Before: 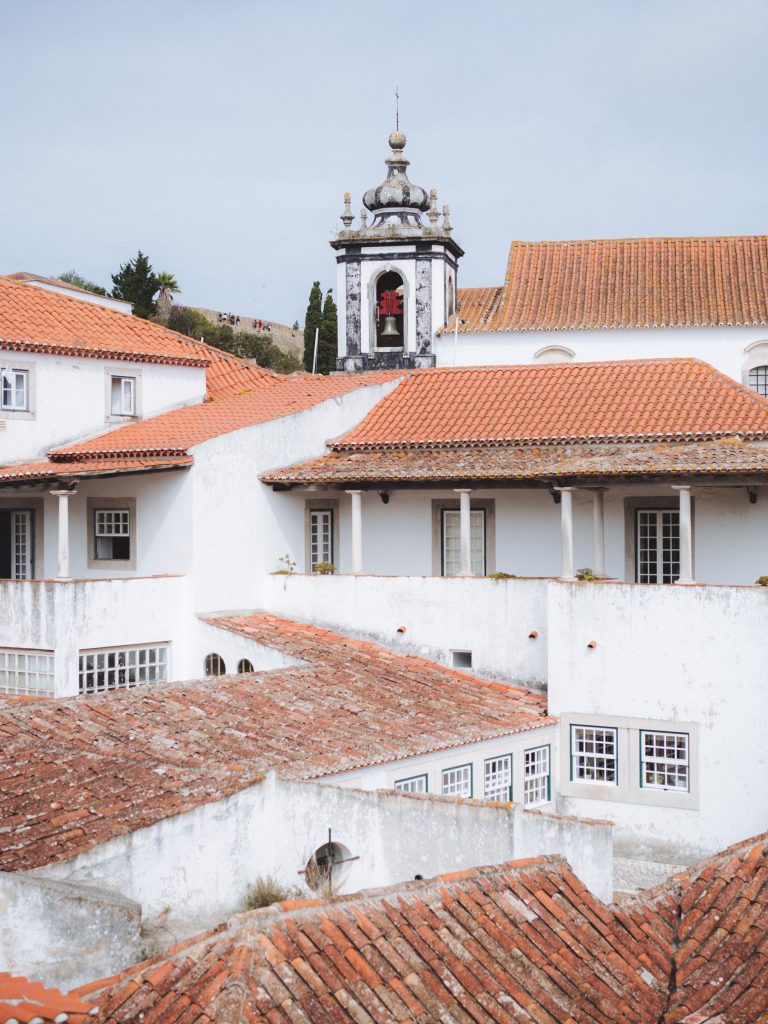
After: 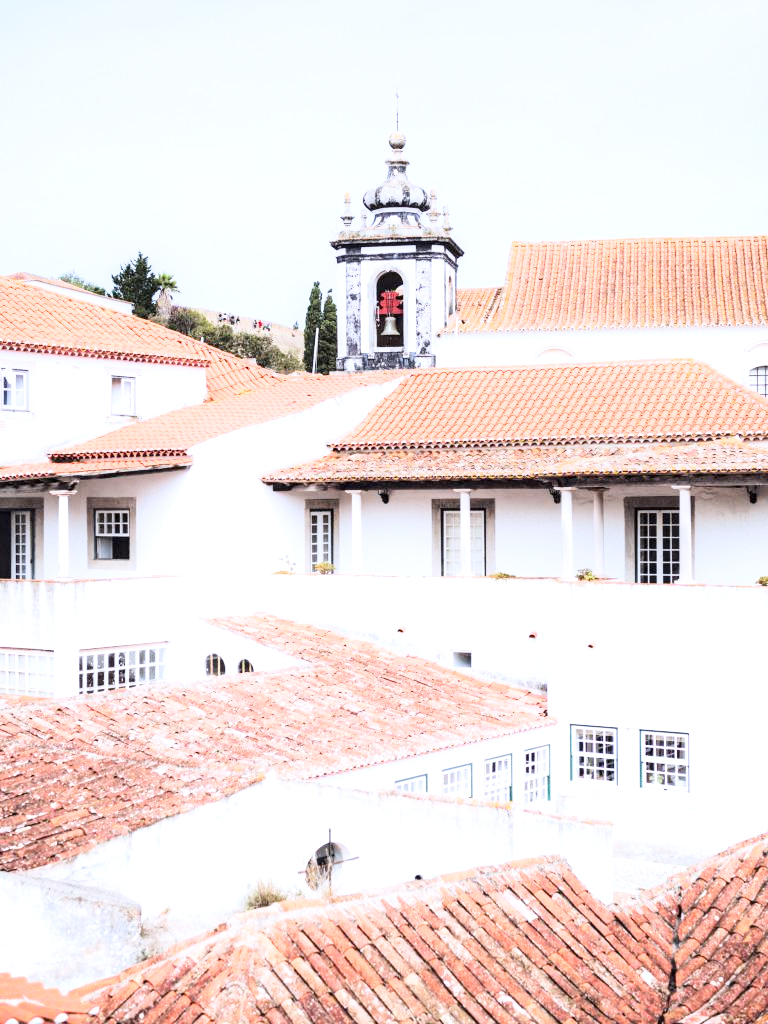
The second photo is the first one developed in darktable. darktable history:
color calibration: illuminant as shot in camera, x 0.358, y 0.373, temperature 4628.91 K
local contrast: detail 135%, midtone range 0.75
contrast brightness saturation: contrast 0.24, brightness 0.09
exposure: black level correction 0, exposure 1.45 EV, compensate exposure bias true, compensate highlight preservation false
filmic rgb: middle gray luminance 18.42%, black relative exposure -9 EV, white relative exposure 3.75 EV, threshold 6 EV, target black luminance 0%, hardness 4.85, latitude 67.35%, contrast 0.955, highlights saturation mix 20%, shadows ↔ highlights balance 21.36%, add noise in highlights 0, preserve chrominance luminance Y, color science v3 (2019), use custom middle-gray values true, iterations of high-quality reconstruction 0, contrast in highlights soft, enable highlight reconstruction true
